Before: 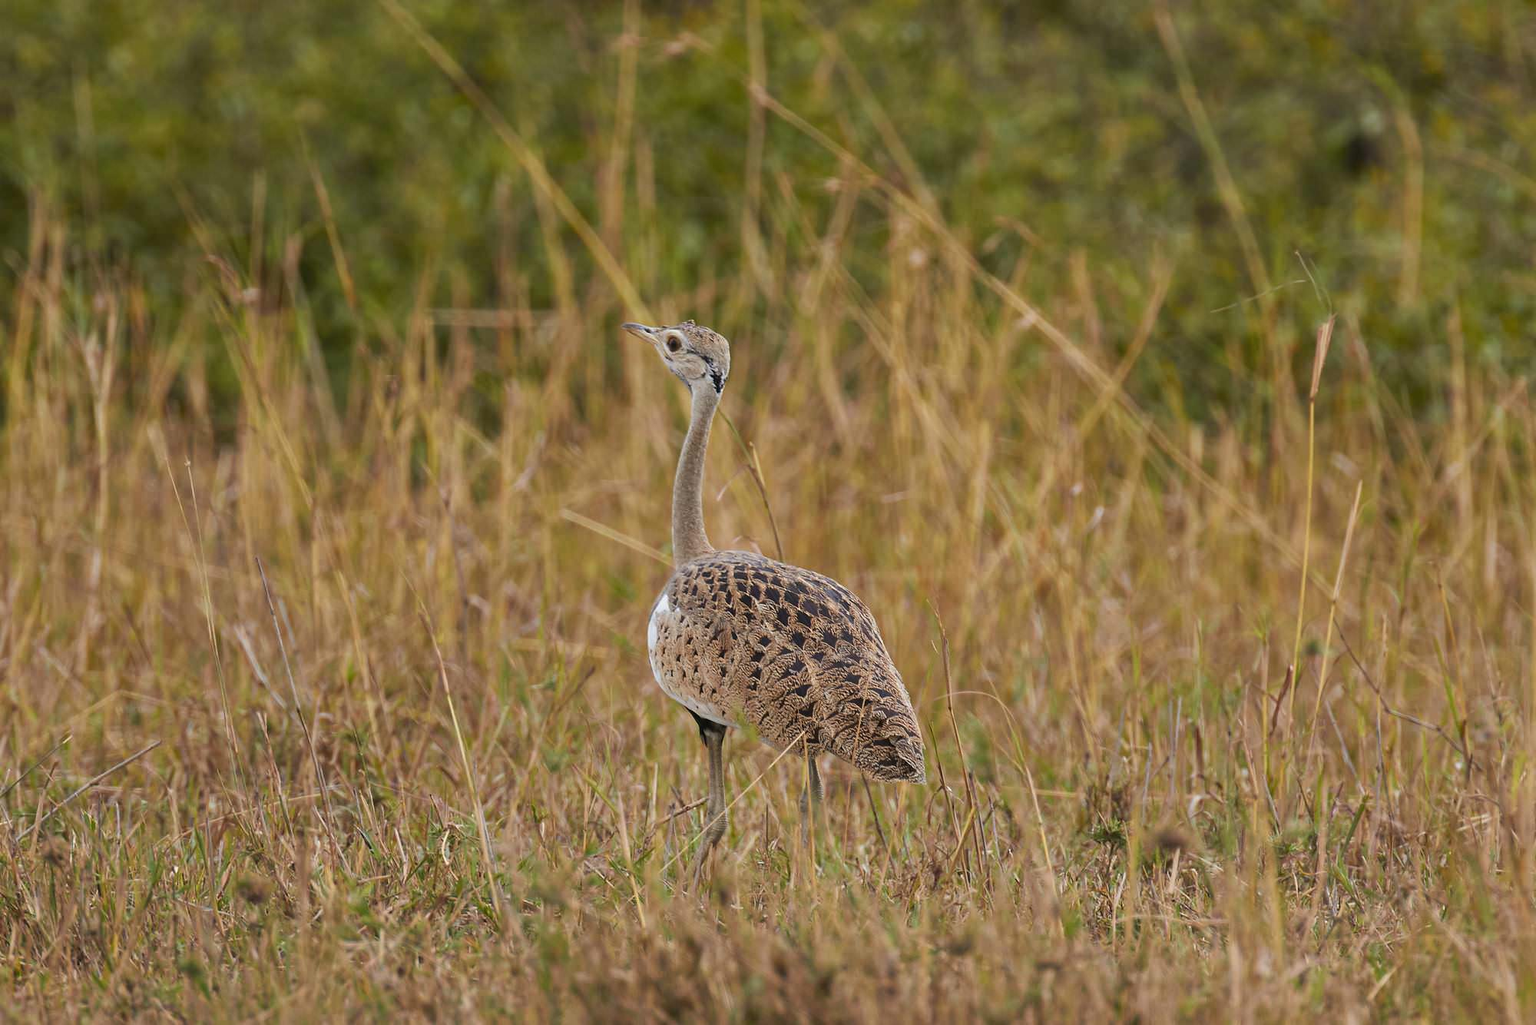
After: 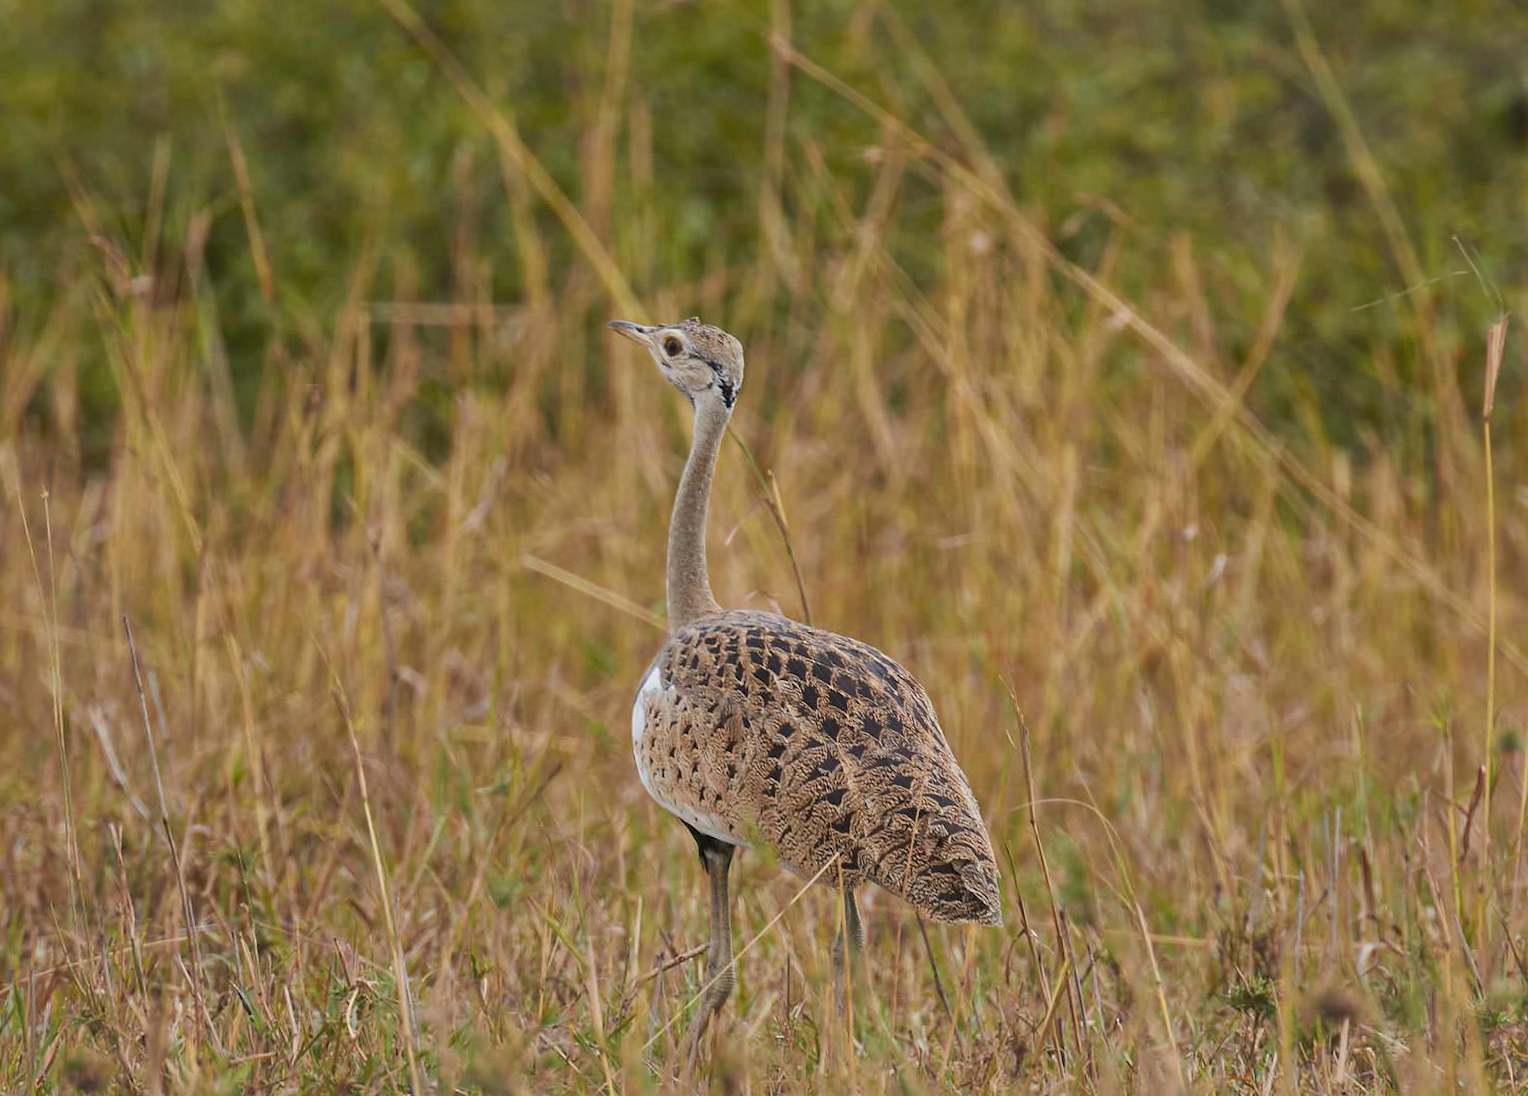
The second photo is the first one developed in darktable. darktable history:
rotate and perspective: rotation 0.215°, lens shift (vertical) -0.139, crop left 0.069, crop right 0.939, crop top 0.002, crop bottom 0.996
crop and rotate: left 7.196%, top 4.574%, right 10.605%, bottom 13.178%
shadows and highlights: on, module defaults
